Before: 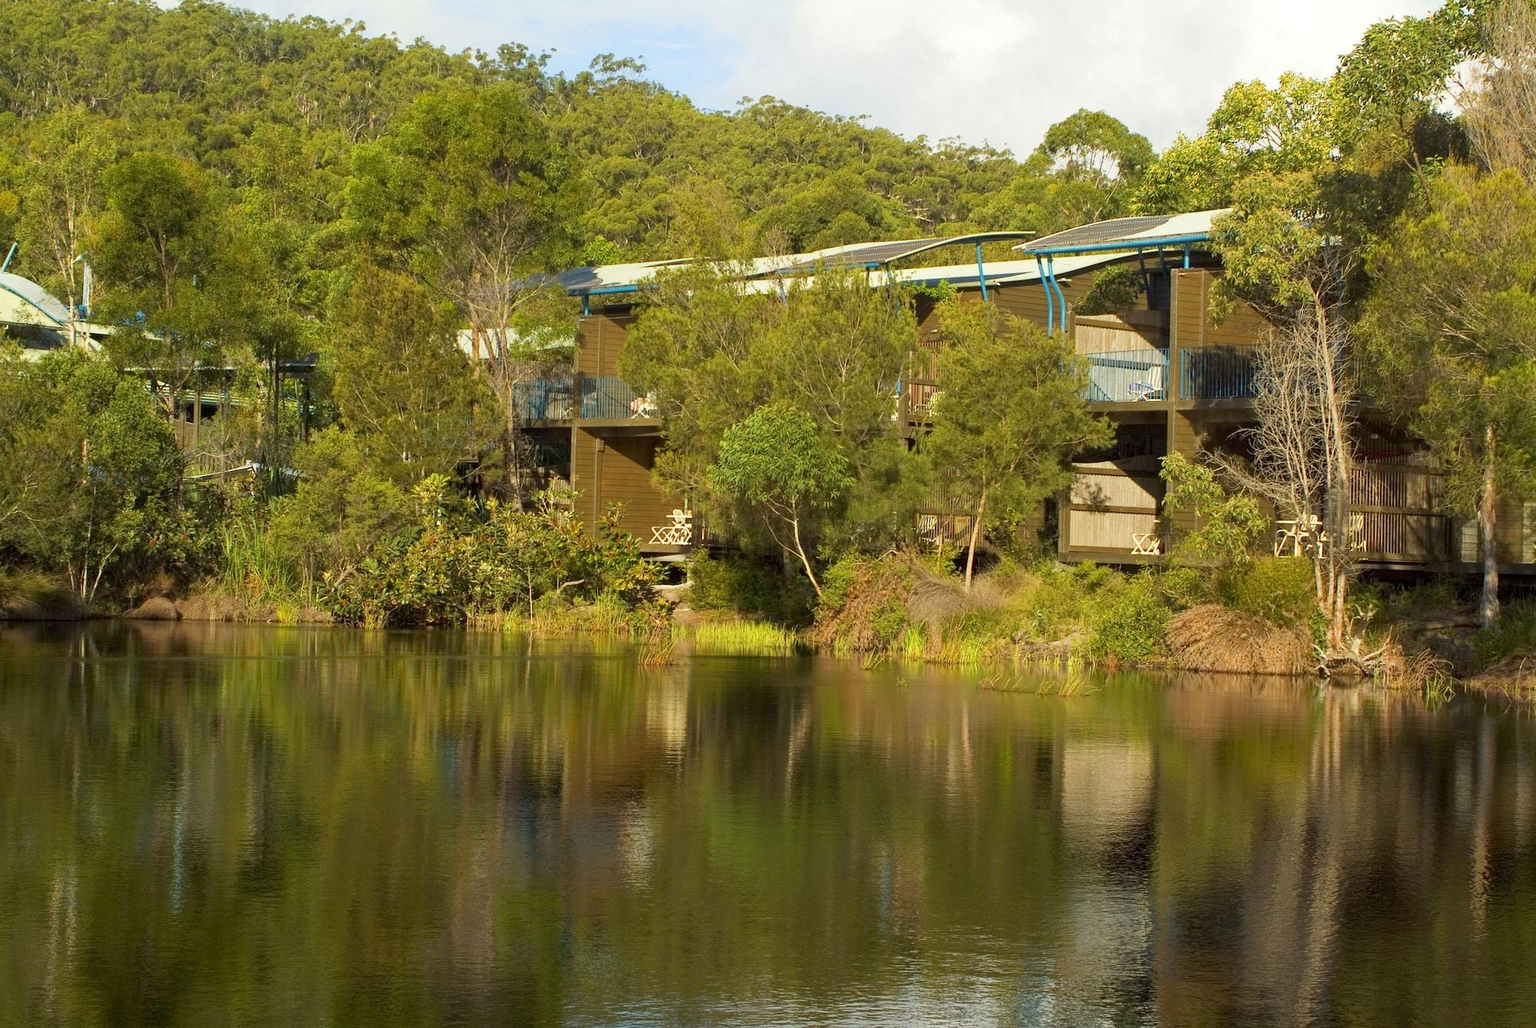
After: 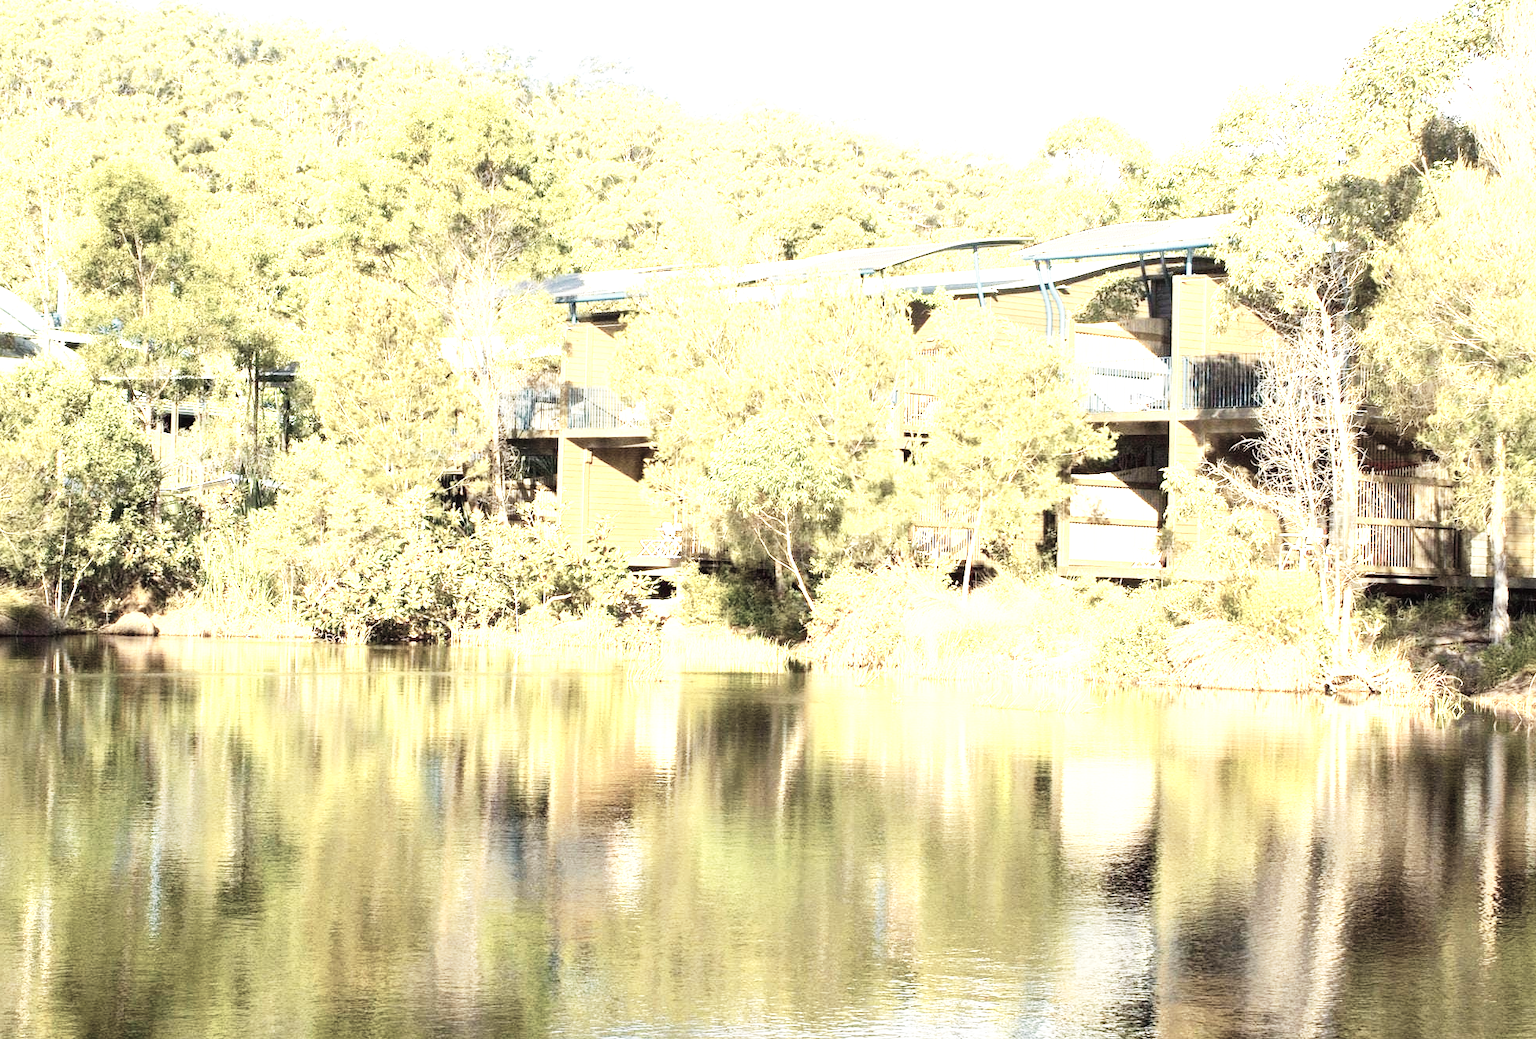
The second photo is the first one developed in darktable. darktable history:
color zones: curves: ch0 [(0, 0.6) (0.129, 0.585) (0.193, 0.596) (0.429, 0.5) (0.571, 0.5) (0.714, 0.5) (0.857, 0.5) (1, 0.6)]; ch1 [(0, 0.453) (0.112, 0.245) (0.213, 0.252) (0.429, 0.233) (0.571, 0.231) (0.683, 0.242) (0.857, 0.296) (1, 0.453)]
crop and rotate: left 1.774%, right 0.633%, bottom 1.28%
base curve: curves: ch0 [(0, 0) (0.007, 0.004) (0.027, 0.03) (0.046, 0.07) (0.207, 0.54) (0.442, 0.872) (0.673, 0.972) (1, 1)], preserve colors none
exposure: black level correction -0.002, exposure 1.115 EV, compensate highlight preservation false
white balance: red 1.009, blue 1.027
